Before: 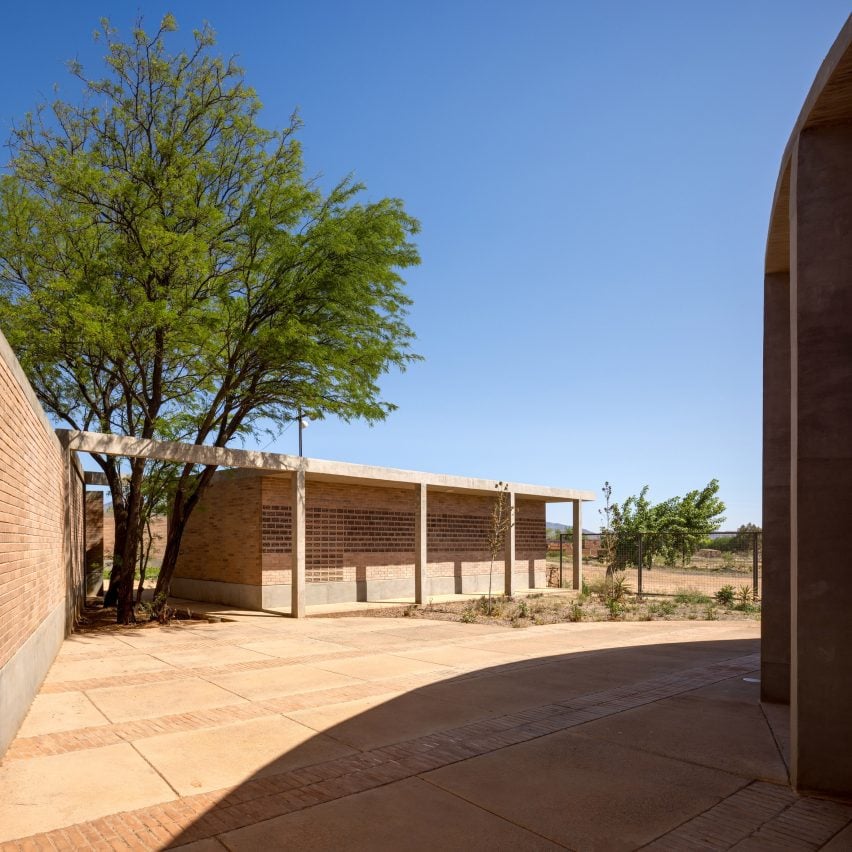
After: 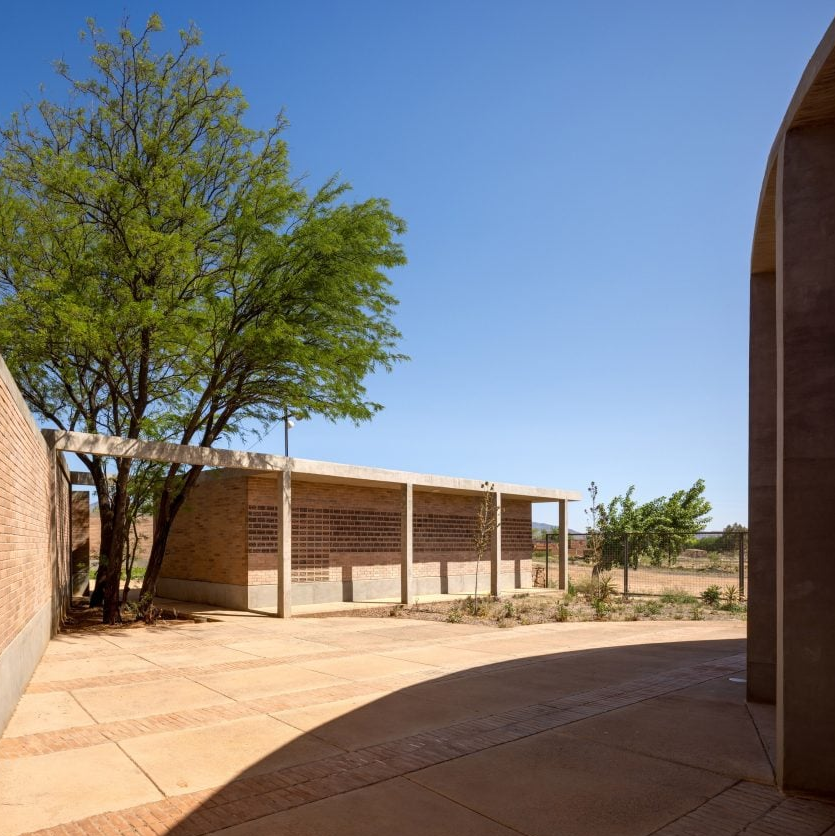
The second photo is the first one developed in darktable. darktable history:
crop: left 1.645%, right 0.27%, bottom 1.789%
